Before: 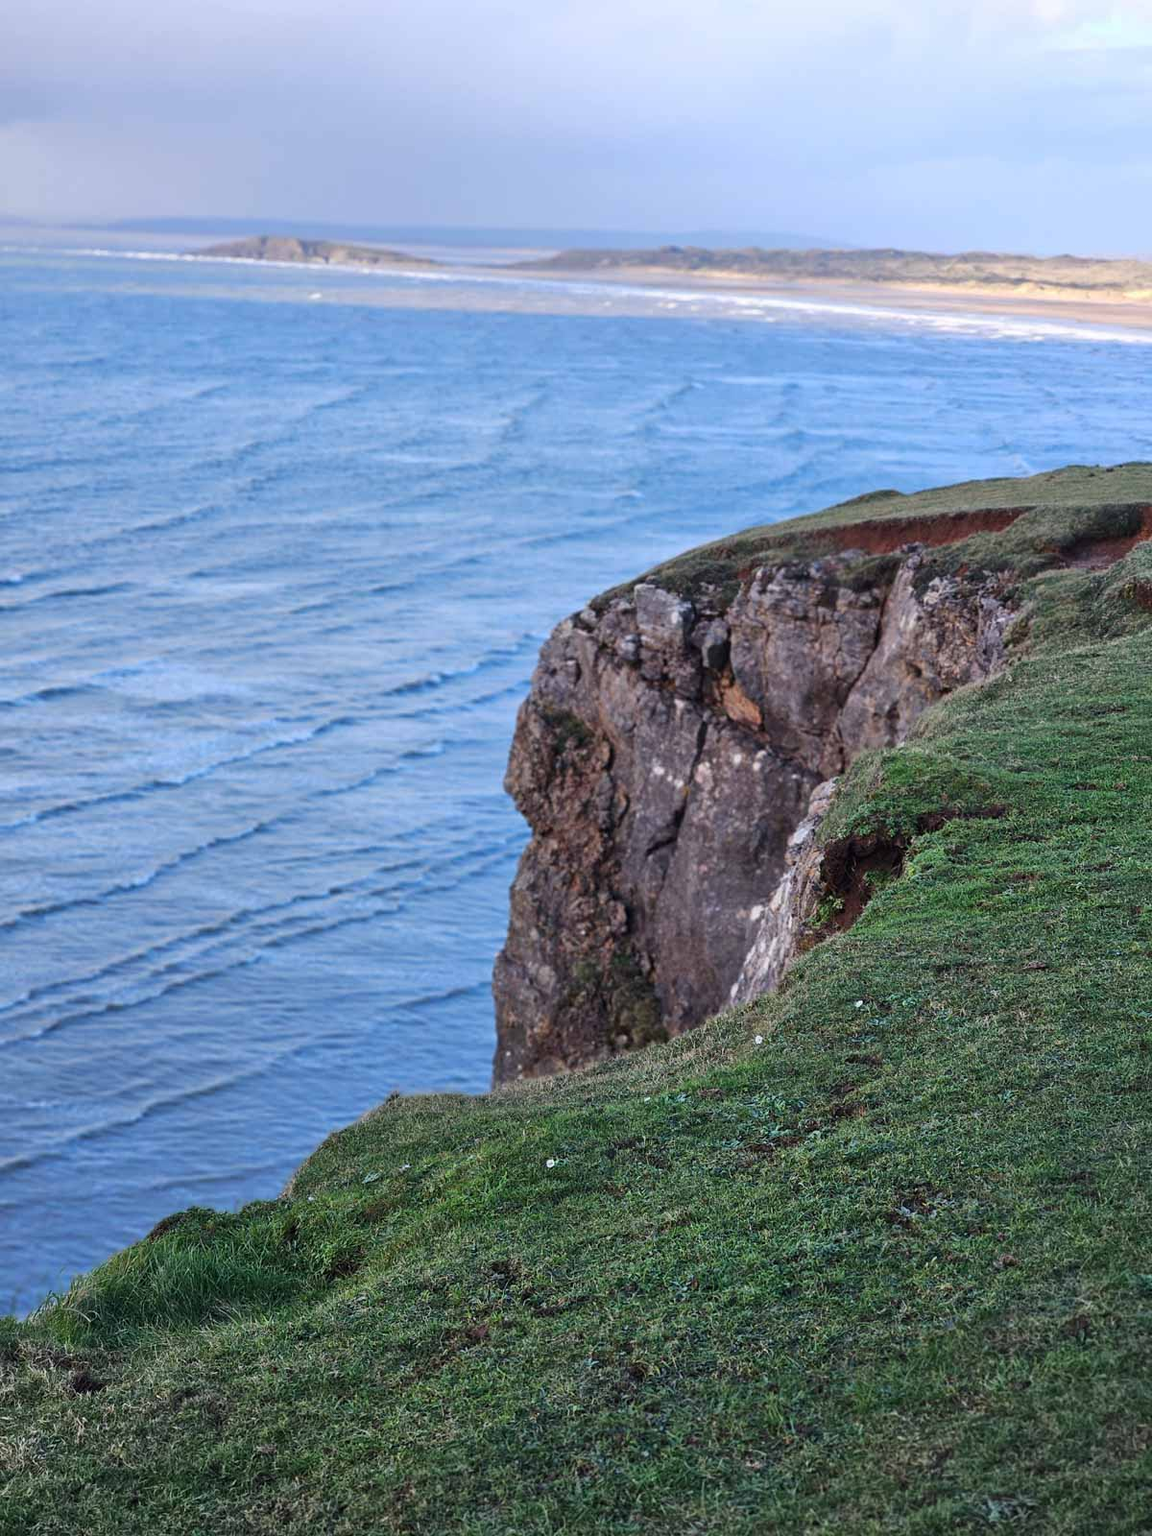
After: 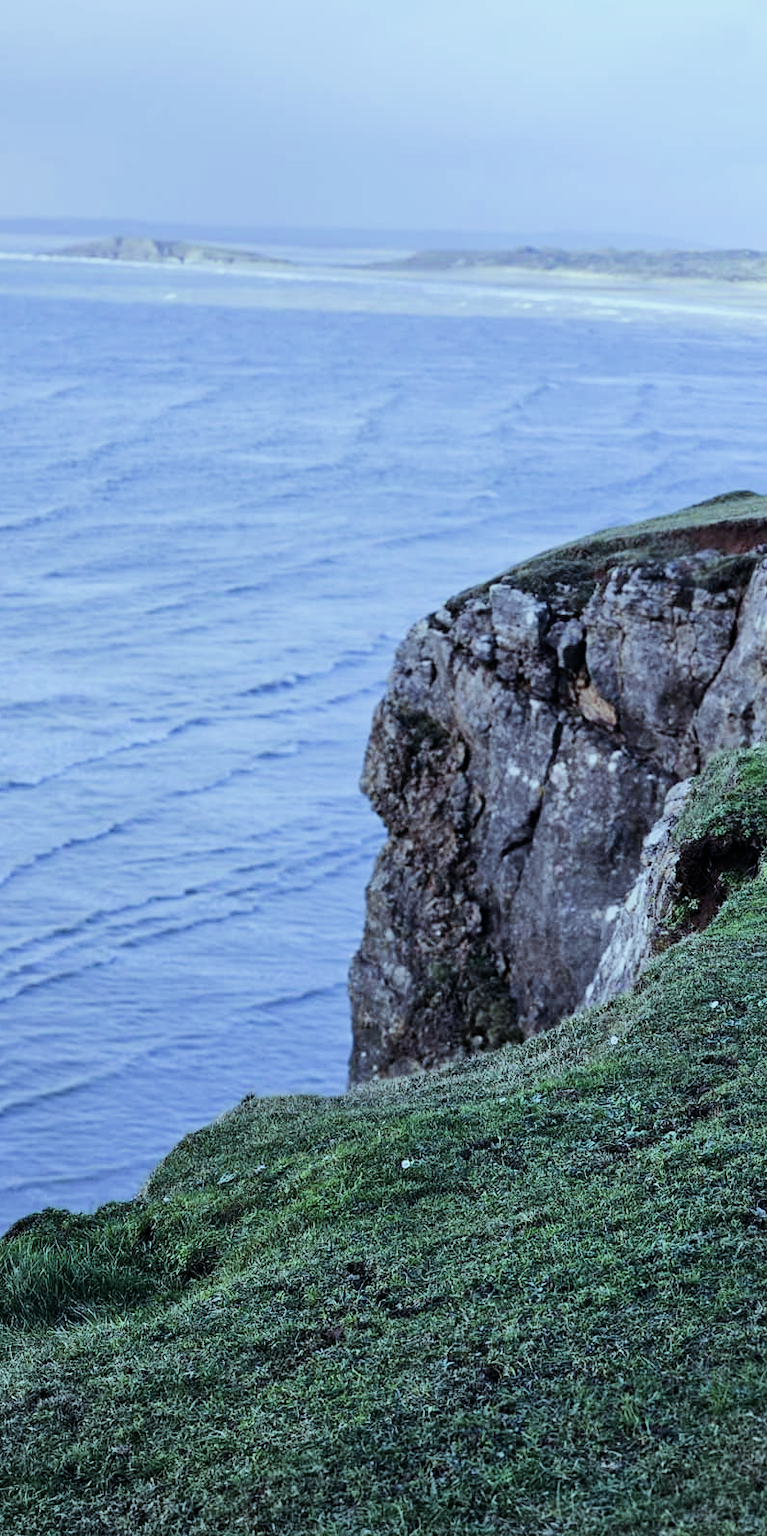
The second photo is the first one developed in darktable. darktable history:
crop and rotate: left 12.648%, right 20.685%
color balance: mode lift, gamma, gain (sRGB), lift [0.997, 0.979, 1.021, 1.011], gamma [1, 1.084, 0.916, 0.998], gain [1, 0.87, 1.13, 1.101], contrast 4.55%, contrast fulcrum 38.24%, output saturation 104.09%
tone equalizer: -8 EV -0.417 EV, -7 EV -0.389 EV, -6 EV -0.333 EV, -5 EV -0.222 EV, -3 EV 0.222 EV, -2 EV 0.333 EV, -1 EV 0.389 EV, +0 EV 0.417 EV, edges refinement/feathering 500, mask exposure compensation -1.57 EV, preserve details no
filmic rgb: black relative exposure -7.65 EV, white relative exposure 4.56 EV, hardness 3.61, contrast 1.05
color contrast: green-magenta contrast 0.84, blue-yellow contrast 0.86
tone curve: curves: ch0 [(0, 0) (0.003, 0.003) (0.011, 0.011) (0.025, 0.026) (0.044, 0.046) (0.069, 0.071) (0.1, 0.103) (0.136, 0.14) (0.177, 0.183) (0.224, 0.231) (0.277, 0.286) (0.335, 0.346) (0.399, 0.412) (0.468, 0.483) (0.543, 0.56) (0.623, 0.643) (0.709, 0.732) (0.801, 0.826) (0.898, 0.917) (1, 1)], preserve colors none
white balance: red 0.926, green 1.003, blue 1.133
